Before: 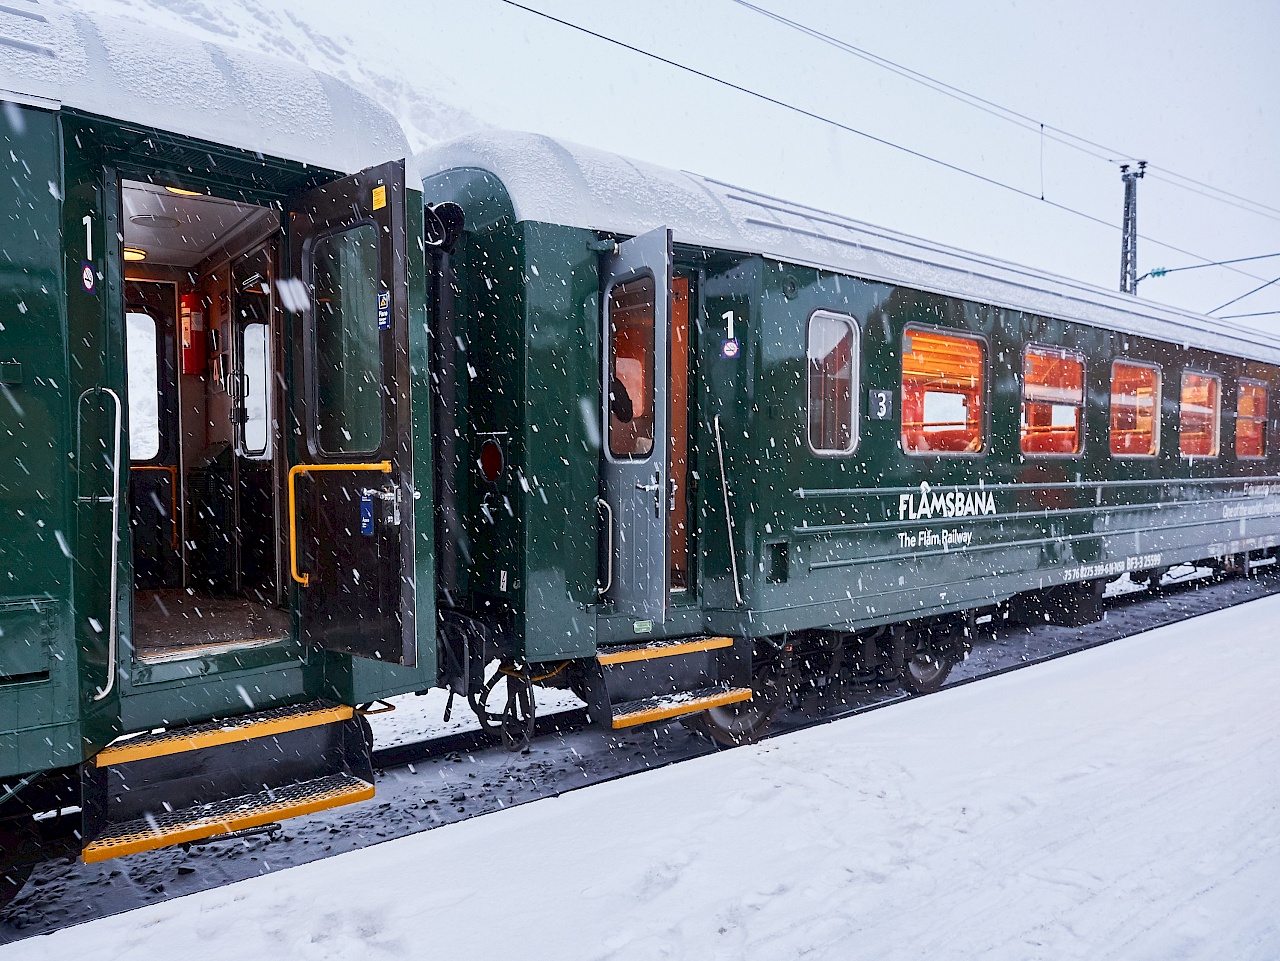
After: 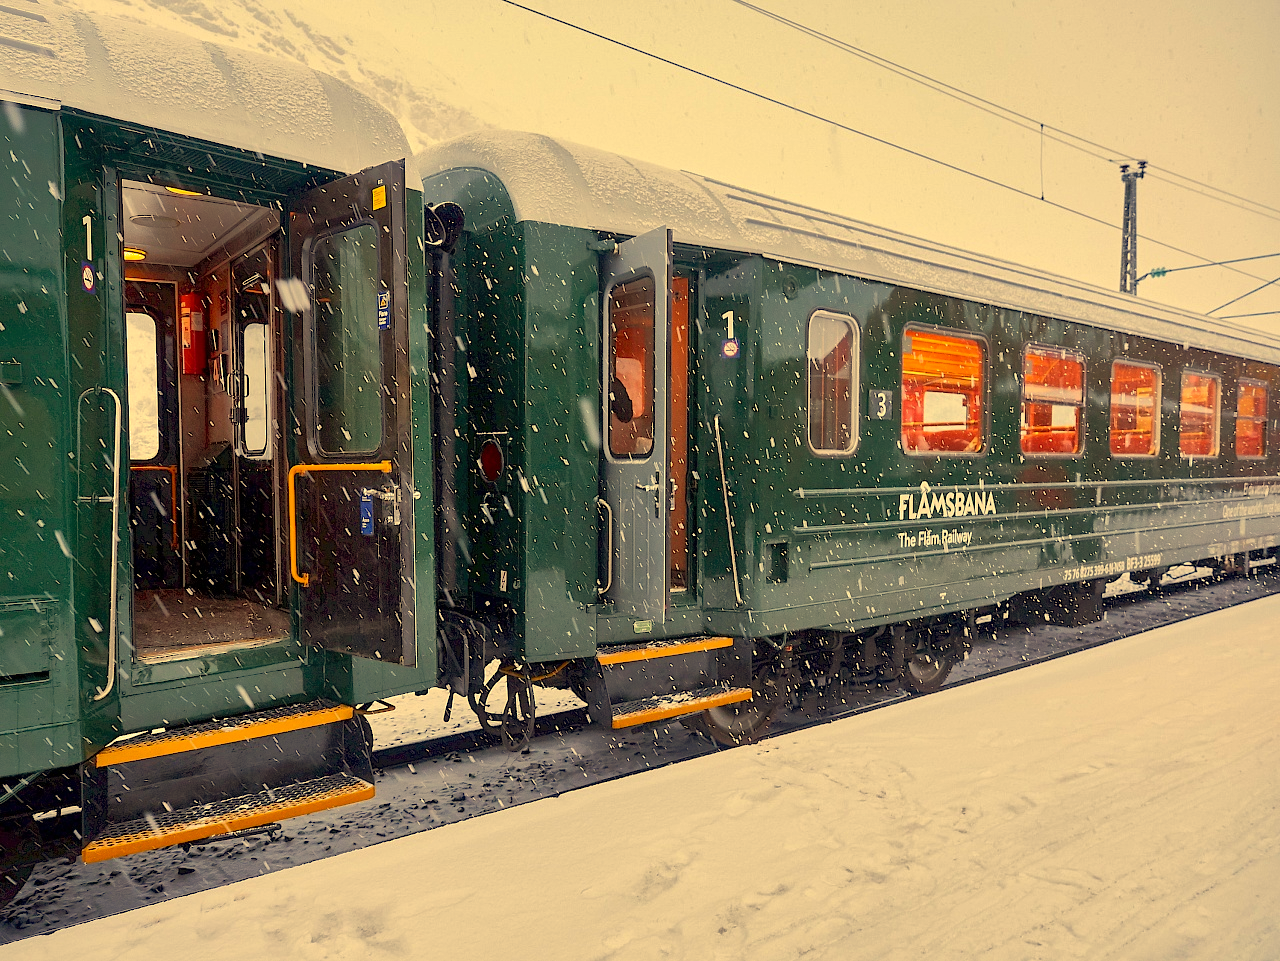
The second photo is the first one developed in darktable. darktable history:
shadows and highlights: on, module defaults
color correction: highlights a* 1.39, highlights b* 17.83
white balance: red 1.123, blue 0.83
